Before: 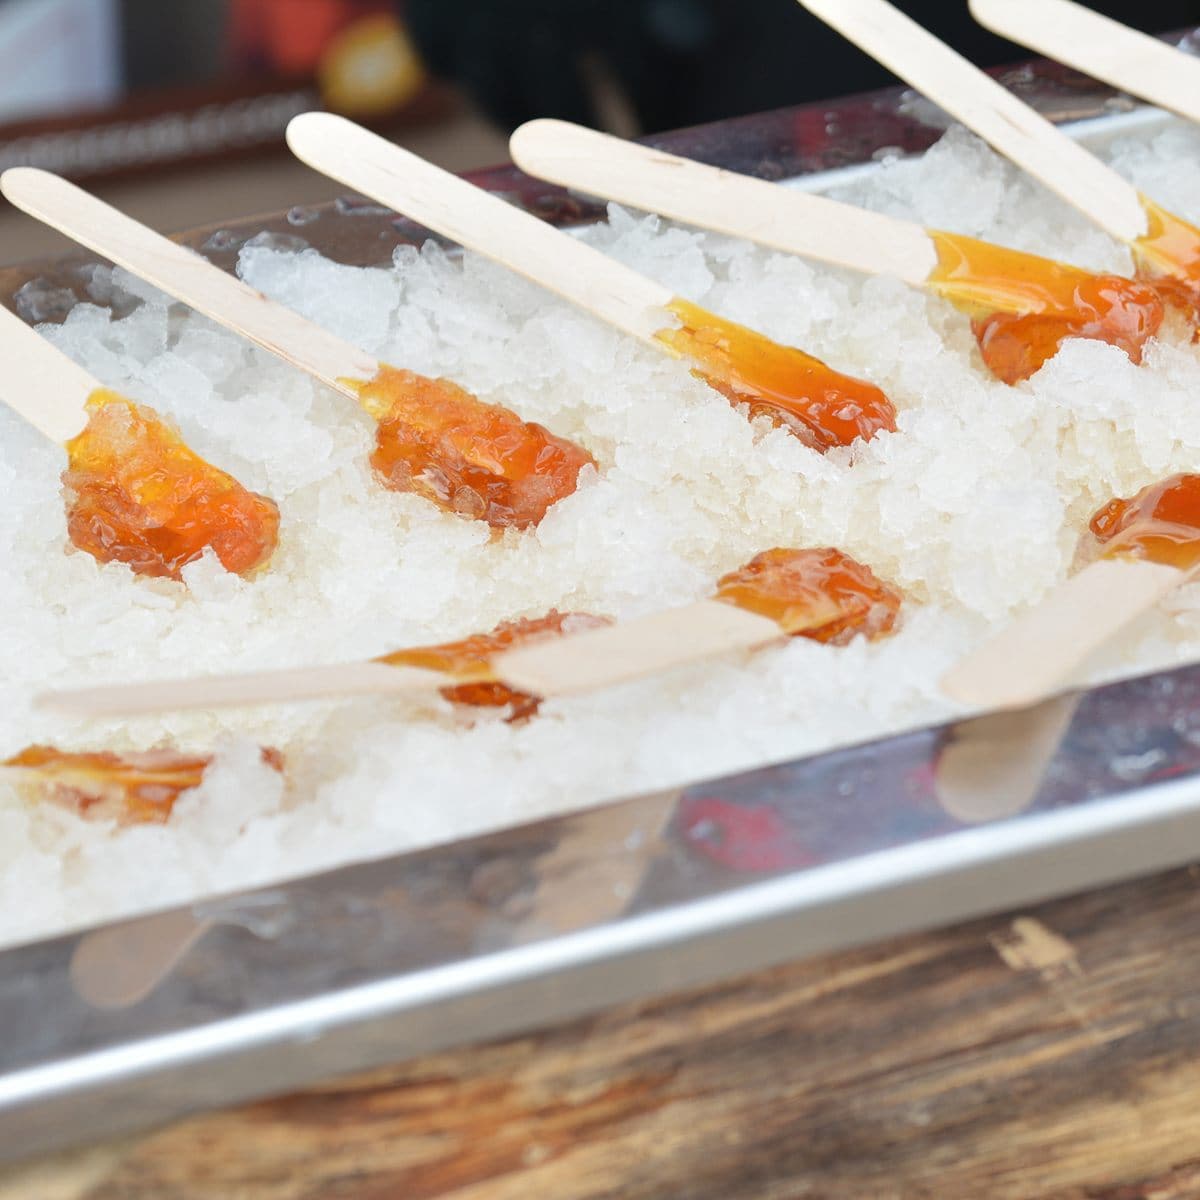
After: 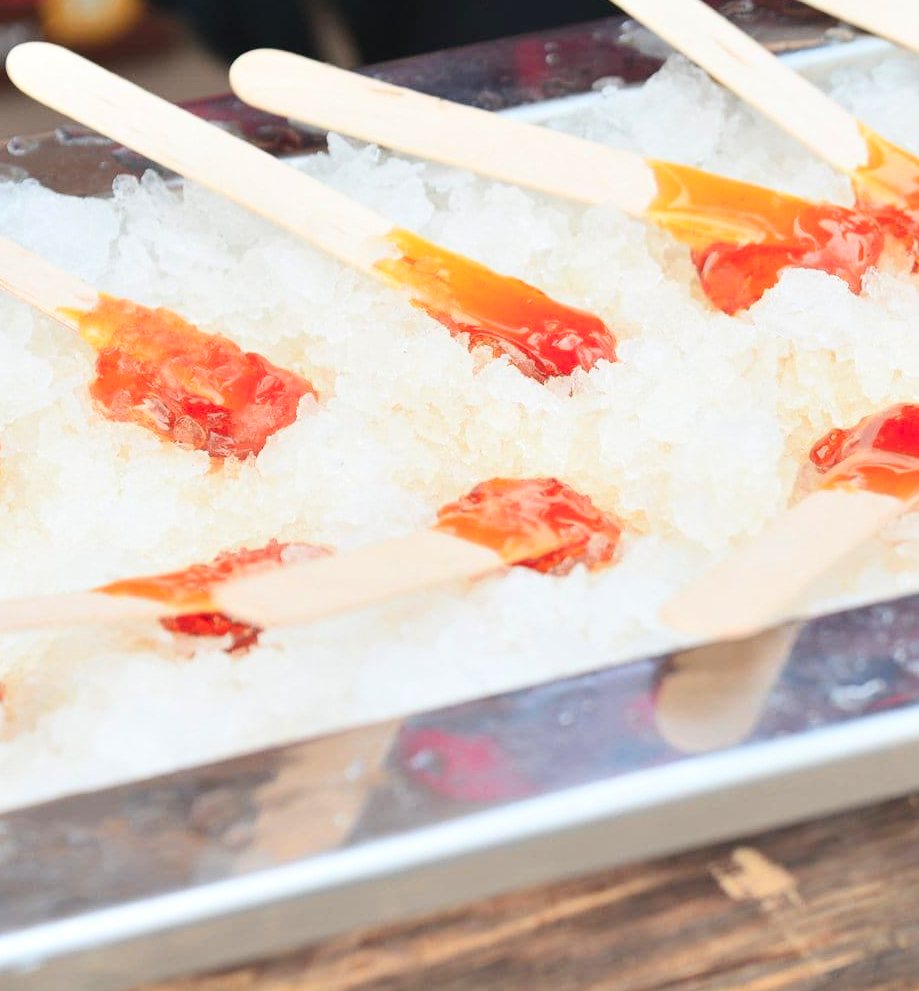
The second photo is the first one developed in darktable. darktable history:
crop: left 23.395%, top 5.878%, bottom 11.529%
contrast brightness saturation: contrast 0.199, brightness 0.16, saturation 0.227
color zones: curves: ch1 [(0.309, 0.524) (0.41, 0.329) (0.508, 0.509)]; ch2 [(0.25, 0.457) (0.75, 0.5)]
